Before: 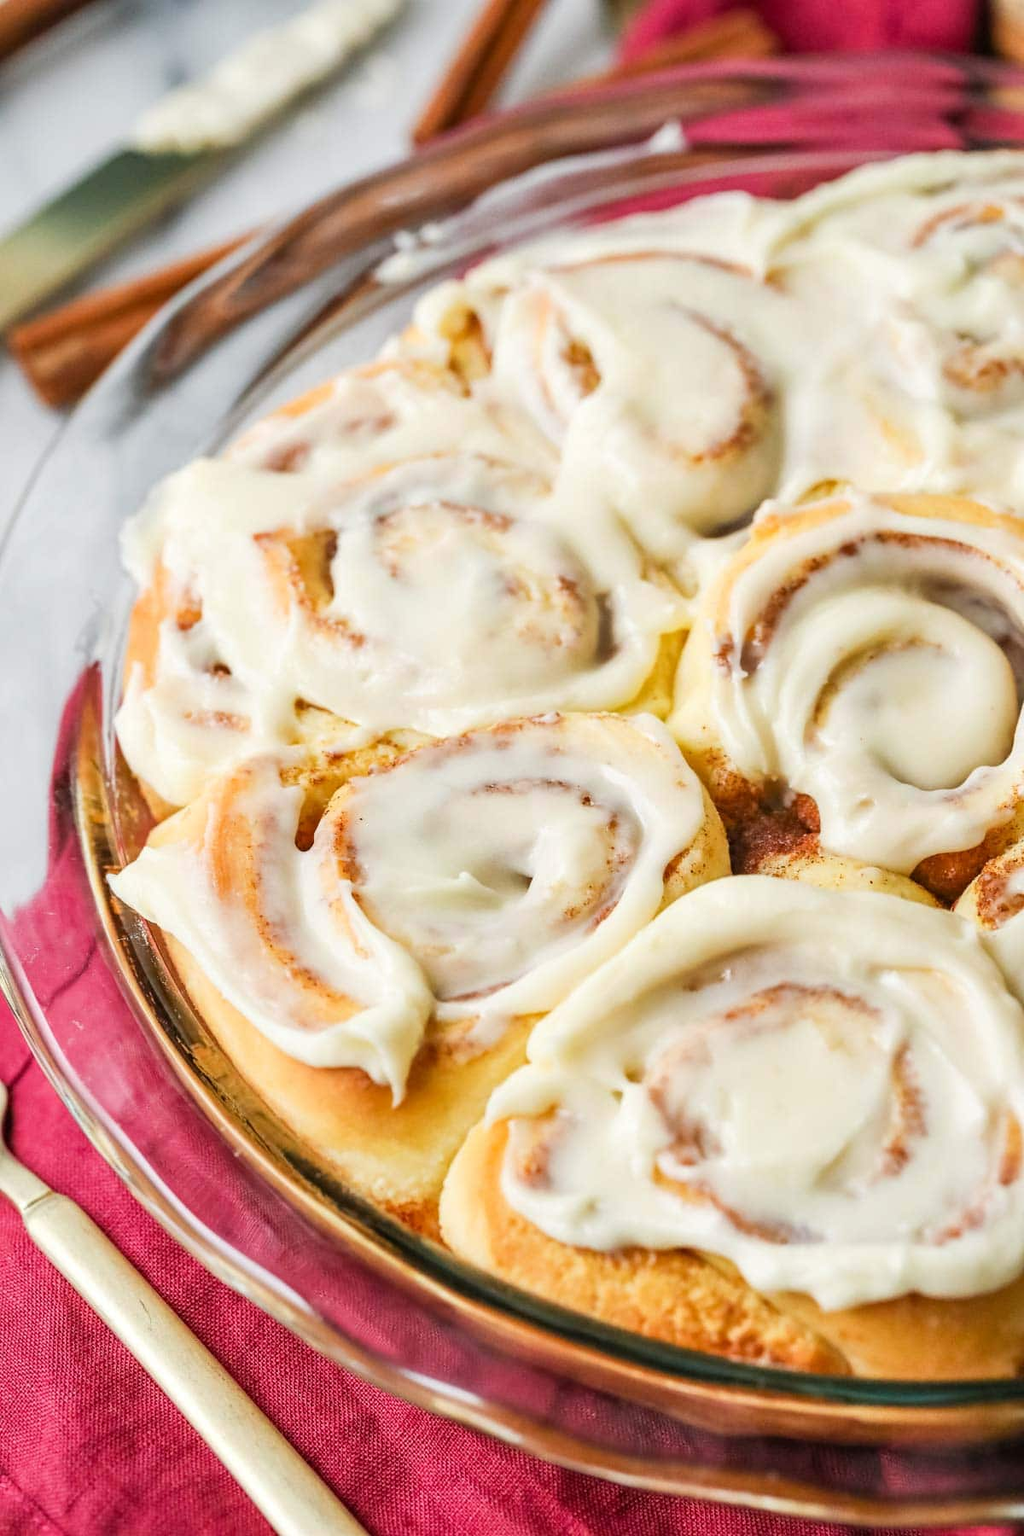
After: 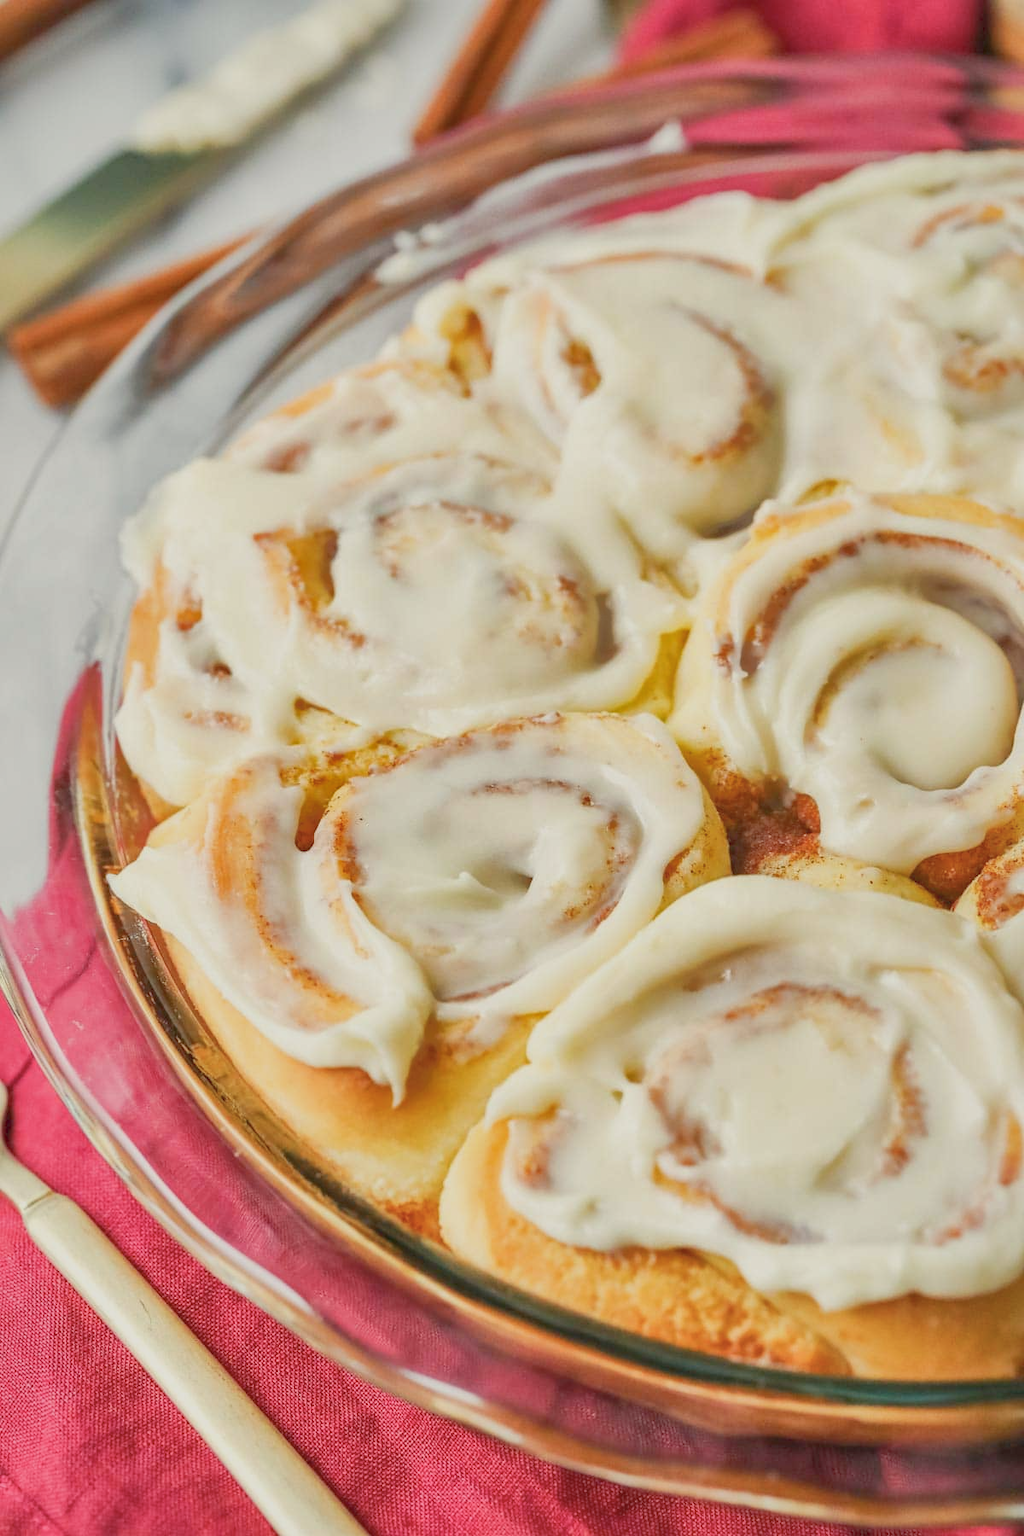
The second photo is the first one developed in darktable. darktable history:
contrast brightness saturation: contrast 0.06, brightness -0.01, saturation -0.217
shadows and highlights: on, module defaults
color balance rgb: power › hue 205.99°, highlights gain › luminance 6.394%, highlights gain › chroma 2.572%, highlights gain › hue 88.12°, perceptual saturation grading › global saturation 0.524%, contrast -29.515%
tone curve: curves: ch0 [(0, 0) (0.051, 0.047) (0.102, 0.099) (0.236, 0.249) (0.429, 0.473) (0.67, 0.755) (0.875, 0.948) (1, 0.985)]; ch1 [(0, 0) (0.339, 0.298) (0.402, 0.363) (0.453, 0.413) (0.485, 0.469) (0.494, 0.493) (0.504, 0.502) (0.515, 0.526) (0.563, 0.591) (0.597, 0.639) (0.834, 0.888) (1, 1)]; ch2 [(0, 0) (0.362, 0.353) (0.425, 0.439) (0.501, 0.501) (0.537, 0.538) (0.58, 0.59) (0.642, 0.669) (0.773, 0.856) (1, 1)], preserve colors none
